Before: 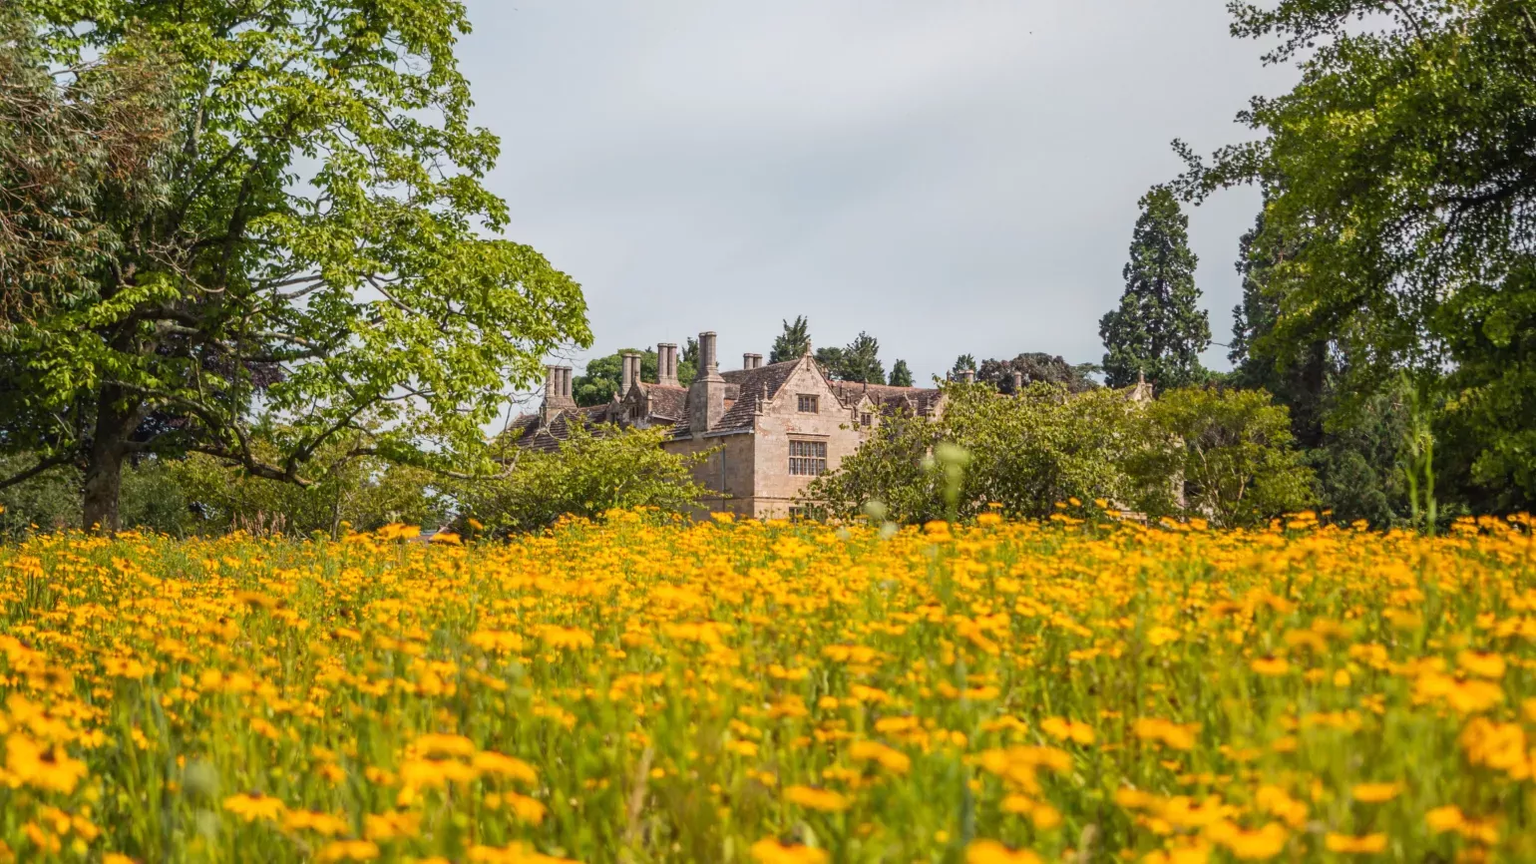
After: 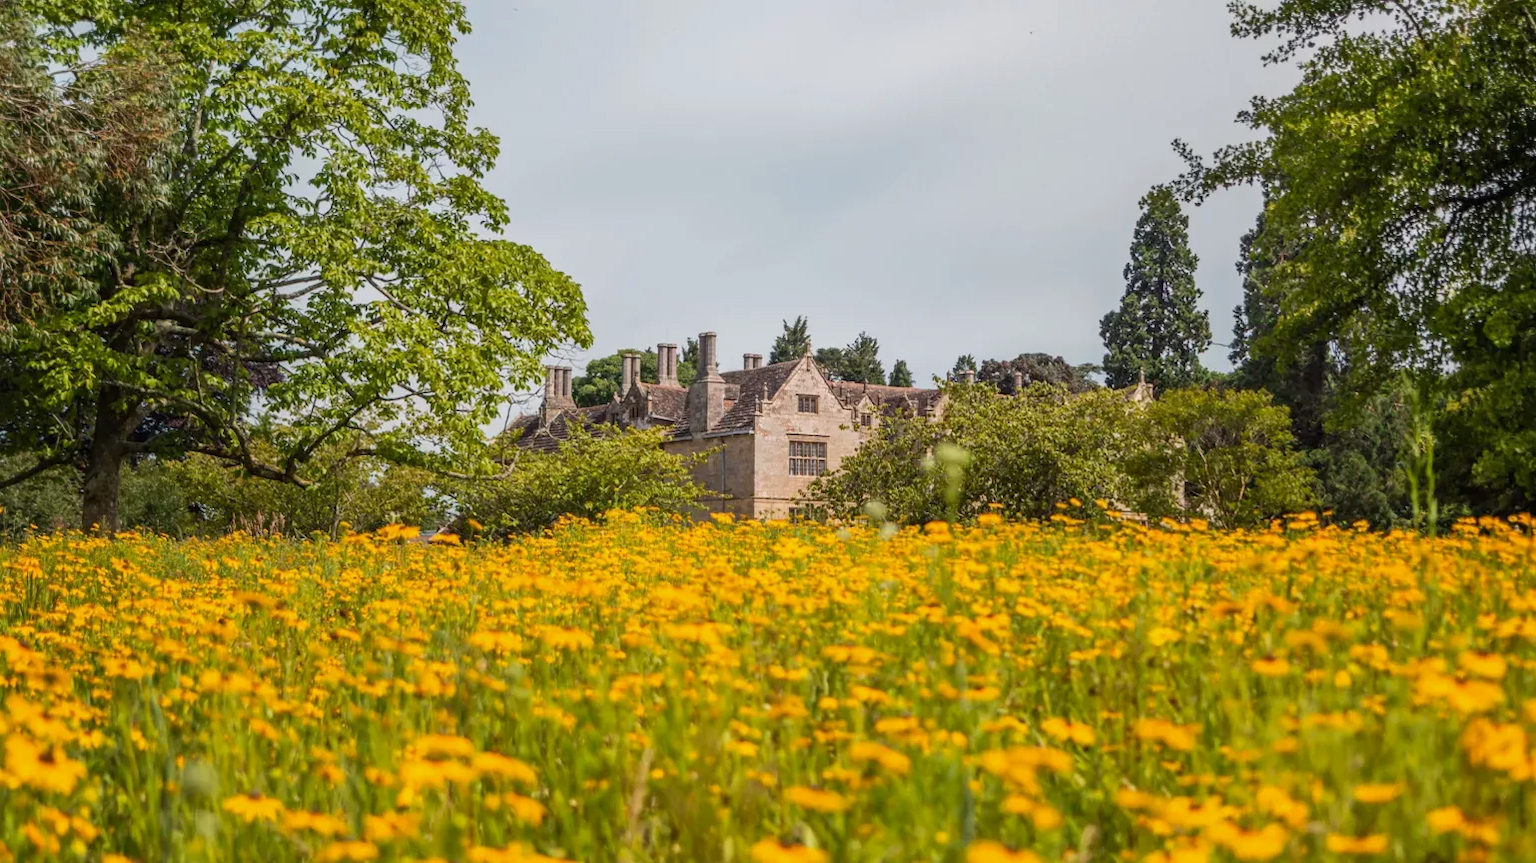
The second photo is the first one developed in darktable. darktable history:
crop and rotate: left 0.126%
exposure: black level correction 0.002, exposure -0.1 EV, compensate highlight preservation false
